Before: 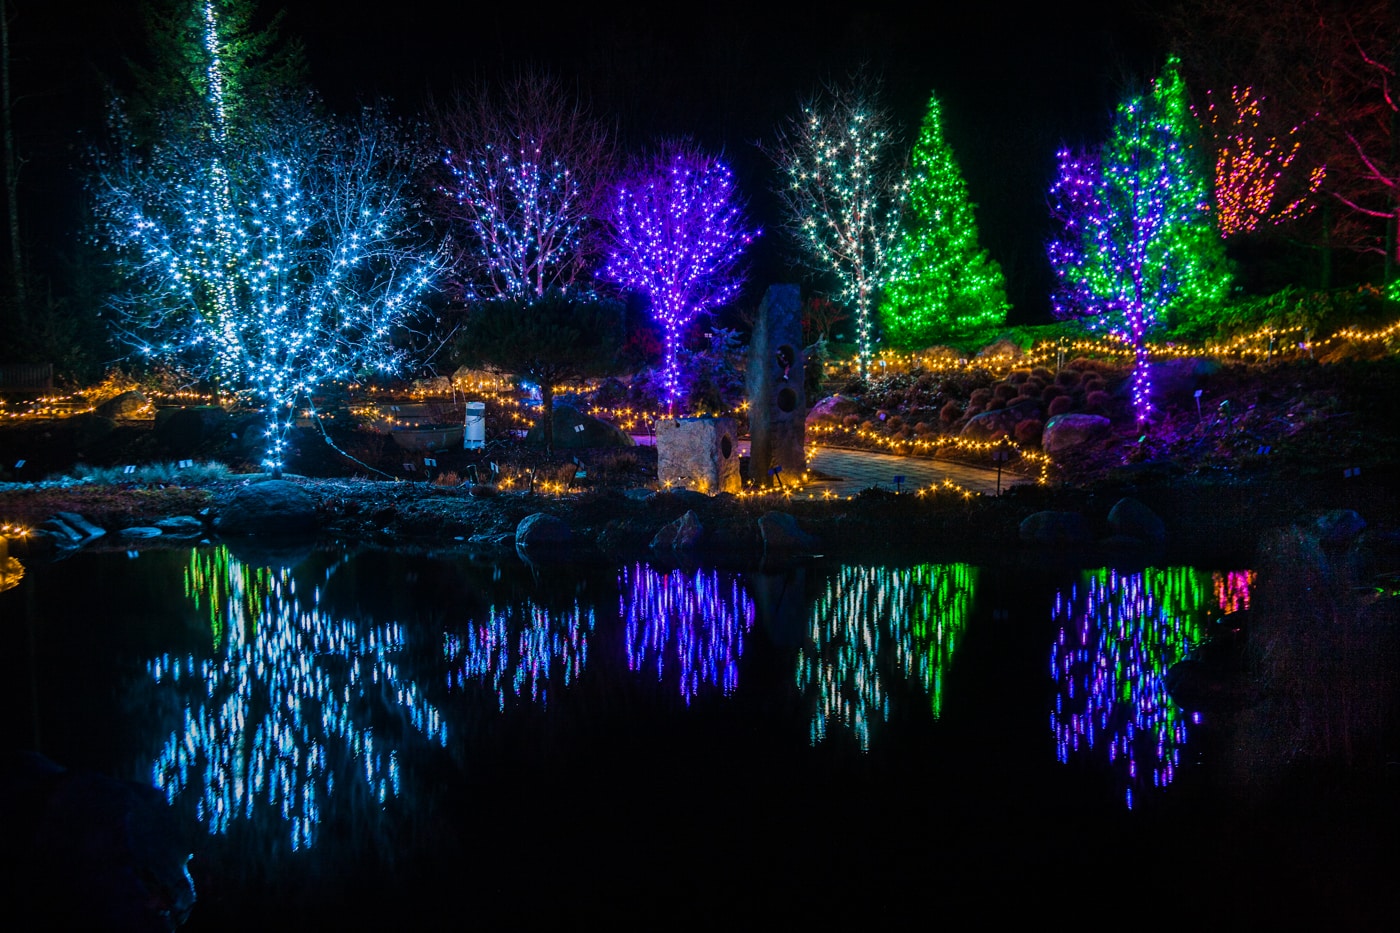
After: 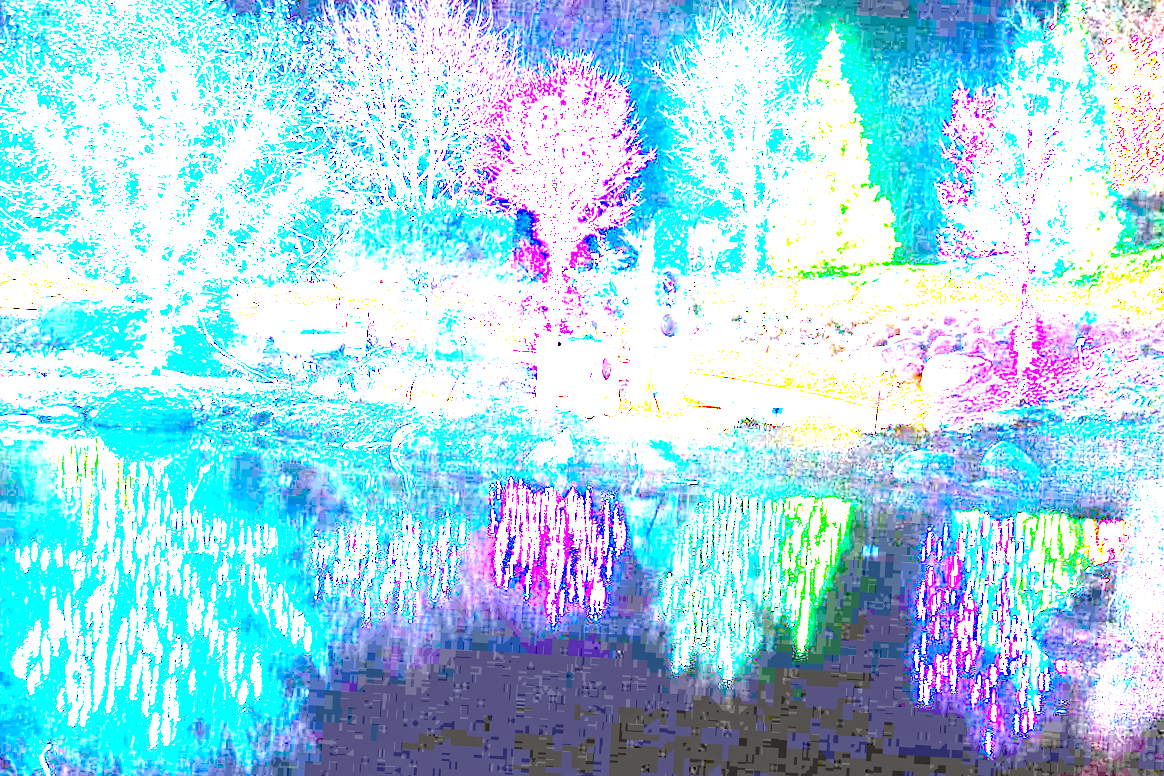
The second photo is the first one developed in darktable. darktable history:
contrast brightness saturation: contrast 0.07, brightness -0.14, saturation 0.11
haze removal: compatibility mode true, adaptive false
tone equalizer: -8 EV -0.417 EV, -7 EV -0.389 EV, -6 EV -0.333 EV, -5 EV -0.222 EV, -3 EV 0.222 EV, -2 EV 0.333 EV, -1 EV 0.389 EV, +0 EV 0.417 EV, edges refinement/feathering 500, mask exposure compensation -1.57 EV, preserve details no
exposure: exposure 8 EV, compensate highlight preservation false
crop and rotate: angle -3.27°, left 5.211%, top 5.211%, right 4.607%, bottom 4.607%
white balance: red 1, blue 1
